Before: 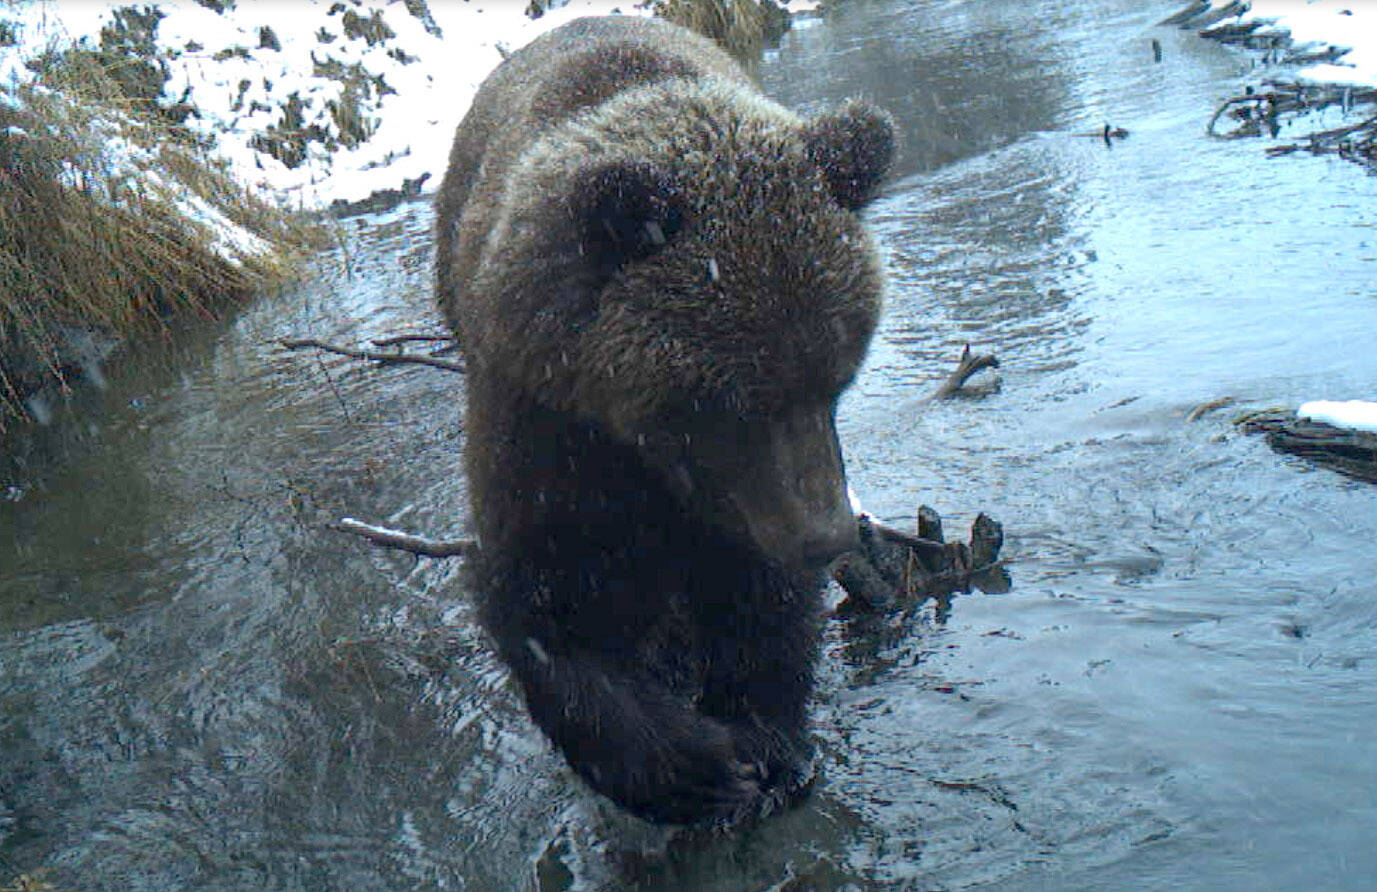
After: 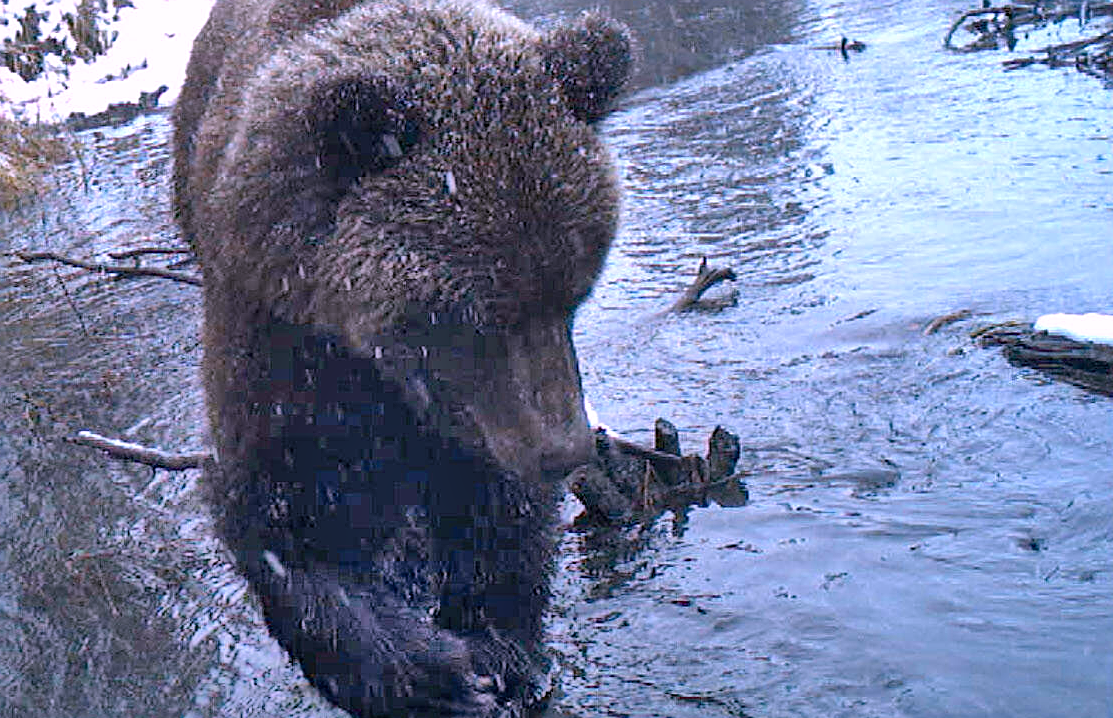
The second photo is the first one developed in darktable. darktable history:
sharpen: on, module defaults
color correction: highlights a* 15.44, highlights b* -20.73
crop: left 19.156%, top 9.797%, right 0%, bottom 9.605%
exposure: exposure 0.073 EV, compensate highlight preservation false
shadows and highlights: shadows 74.23, highlights -26.44, soften with gaussian
haze removal: compatibility mode true, adaptive false
tone equalizer: on, module defaults
